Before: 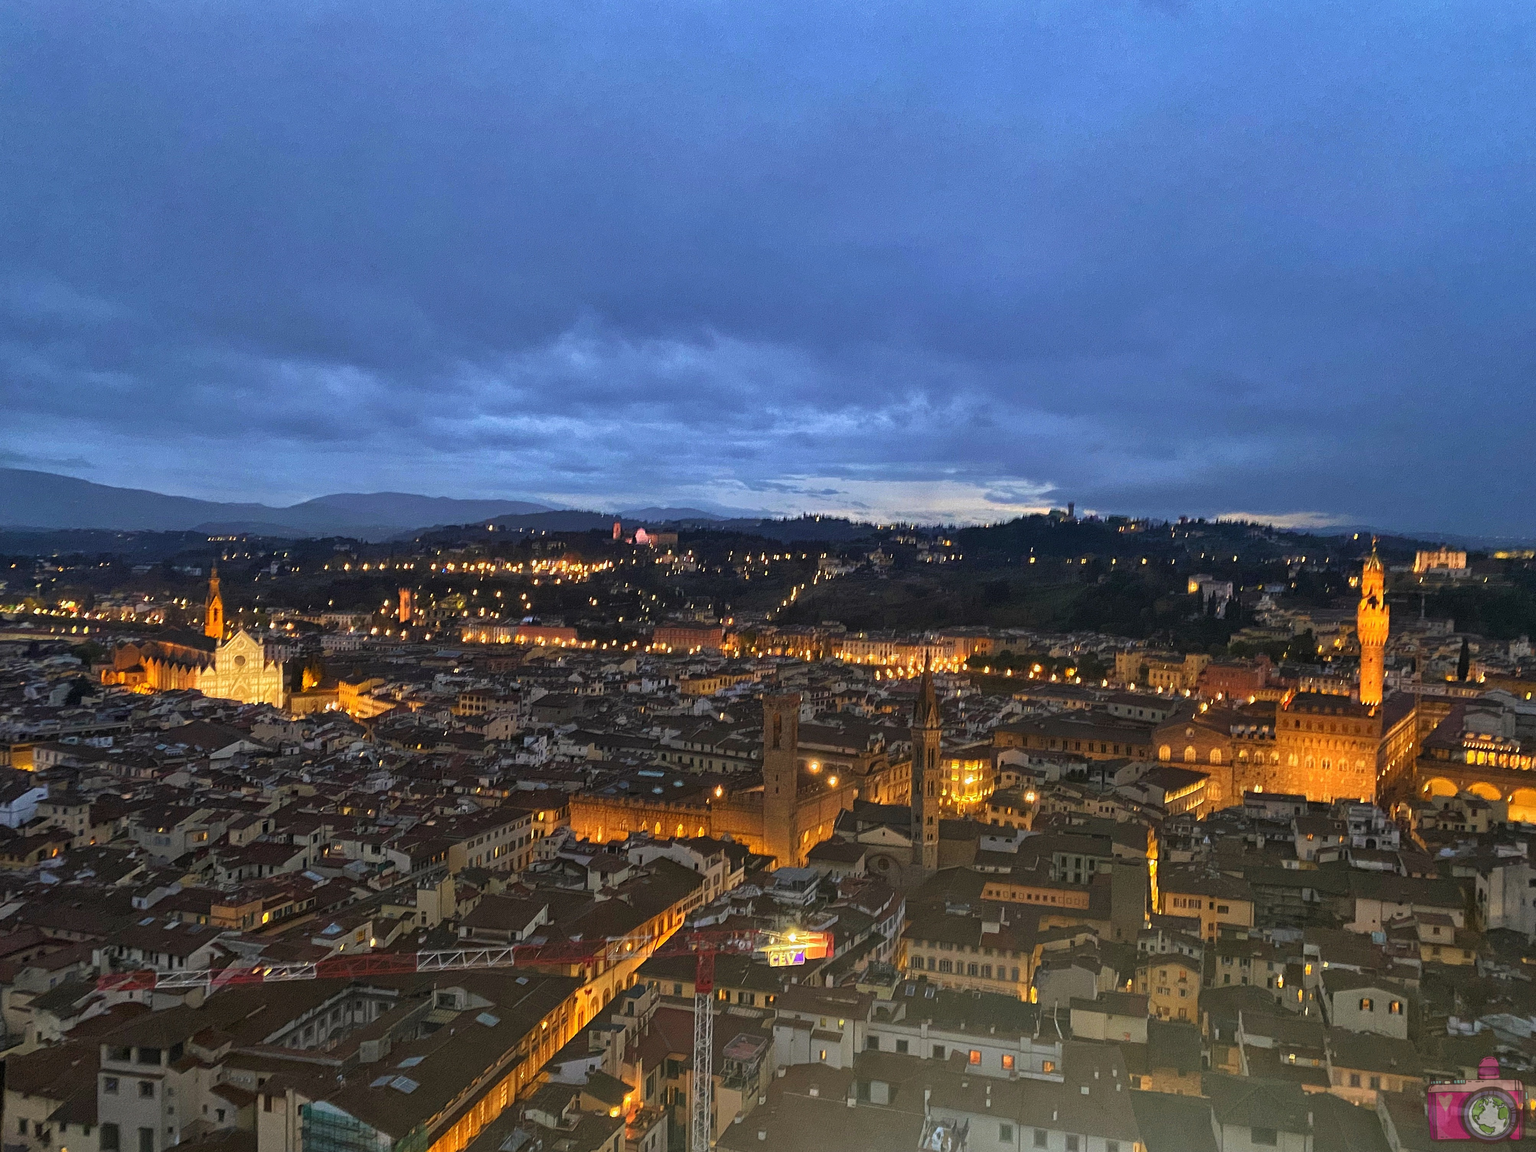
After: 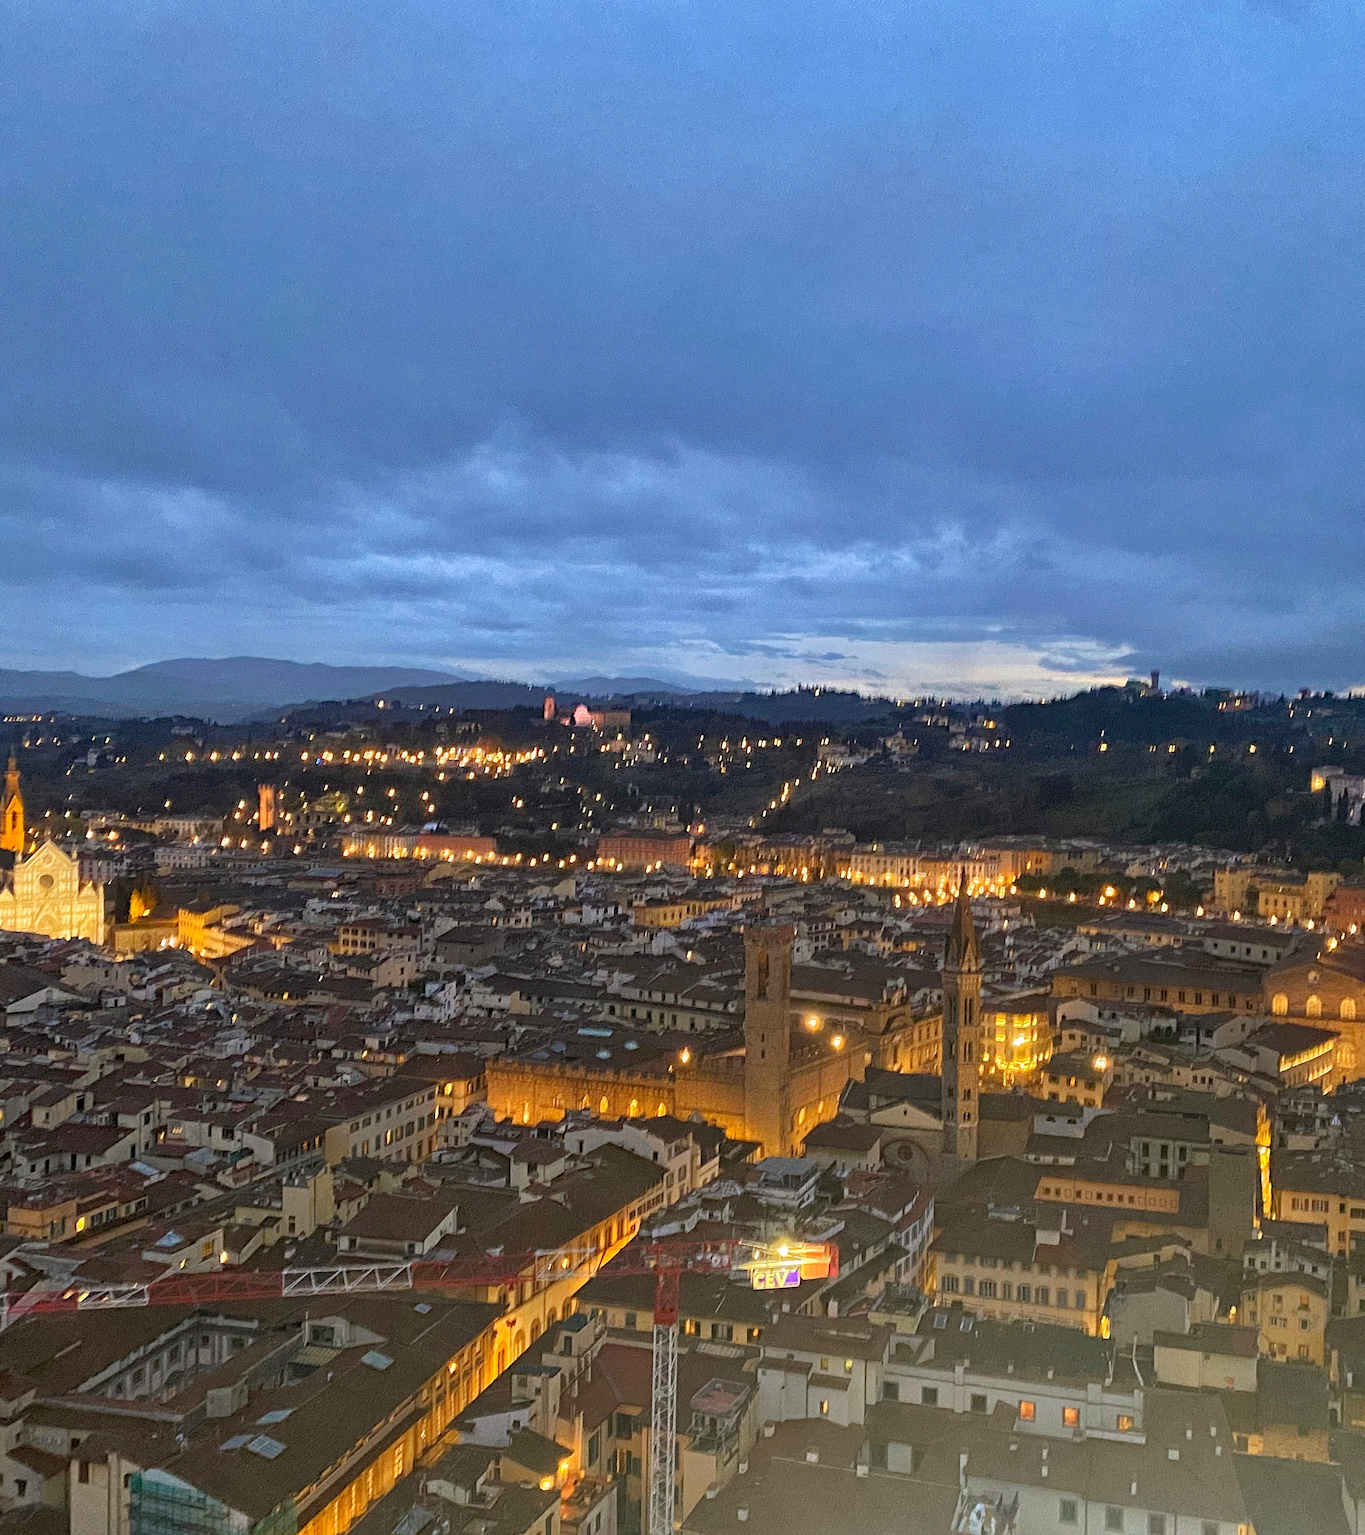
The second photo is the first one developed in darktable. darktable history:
haze removal: compatibility mode true, adaptive false
crop and rotate: left 13.364%, right 19.972%
